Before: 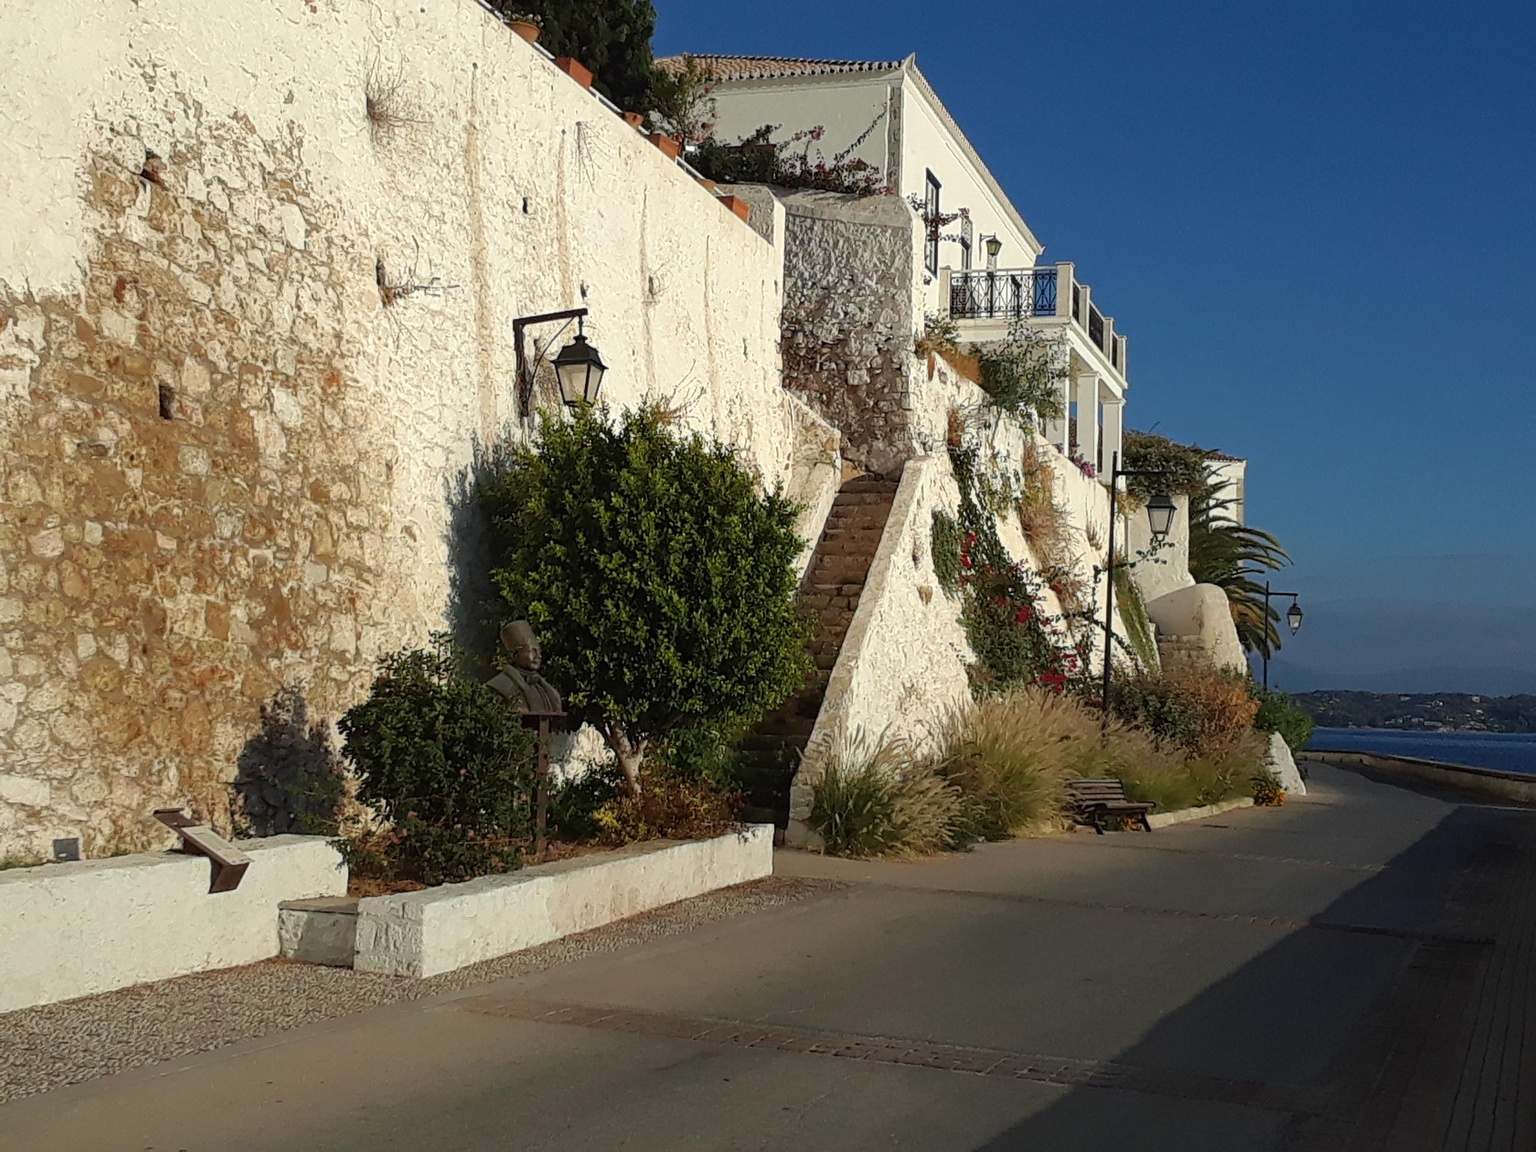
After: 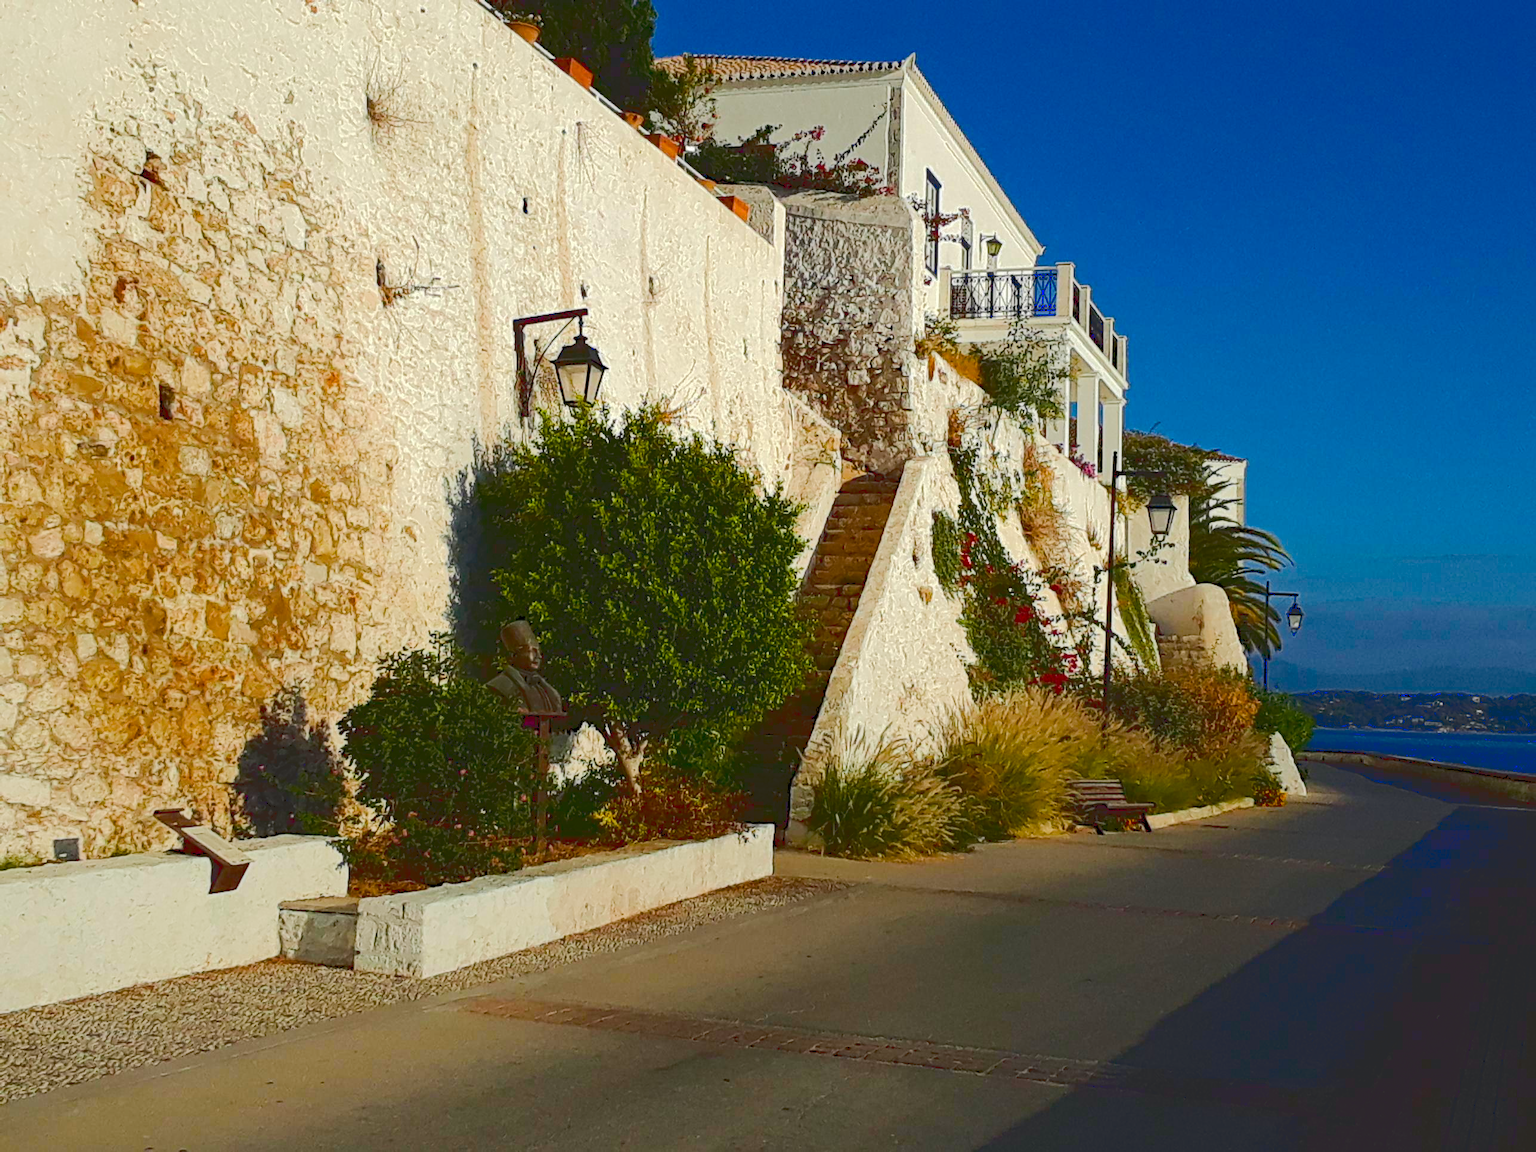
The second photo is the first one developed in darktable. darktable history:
tone curve: curves: ch0 [(0, 0) (0.003, 0.145) (0.011, 0.148) (0.025, 0.15) (0.044, 0.159) (0.069, 0.16) (0.1, 0.164) (0.136, 0.182) (0.177, 0.213) (0.224, 0.247) (0.277, 0.298) (0.335, 0.37) (0.399, 0.456) (0.468, 0.552) (0.543, 0.641) (0.623, 0.713) (0.709, 0.768) (0.801, 0.825) (0.898, 0.868) (1, 1)], color space Lab, linked channels, preserve colors none
color balance rgb: perceptual saturation grading › global saturation 20%, perceptual saturation grading › highlights -24.95%, perceptual saturation grading › shadows 50.178%, global vibrance 20%
haze removal: compatibility mode true, adaptive false
